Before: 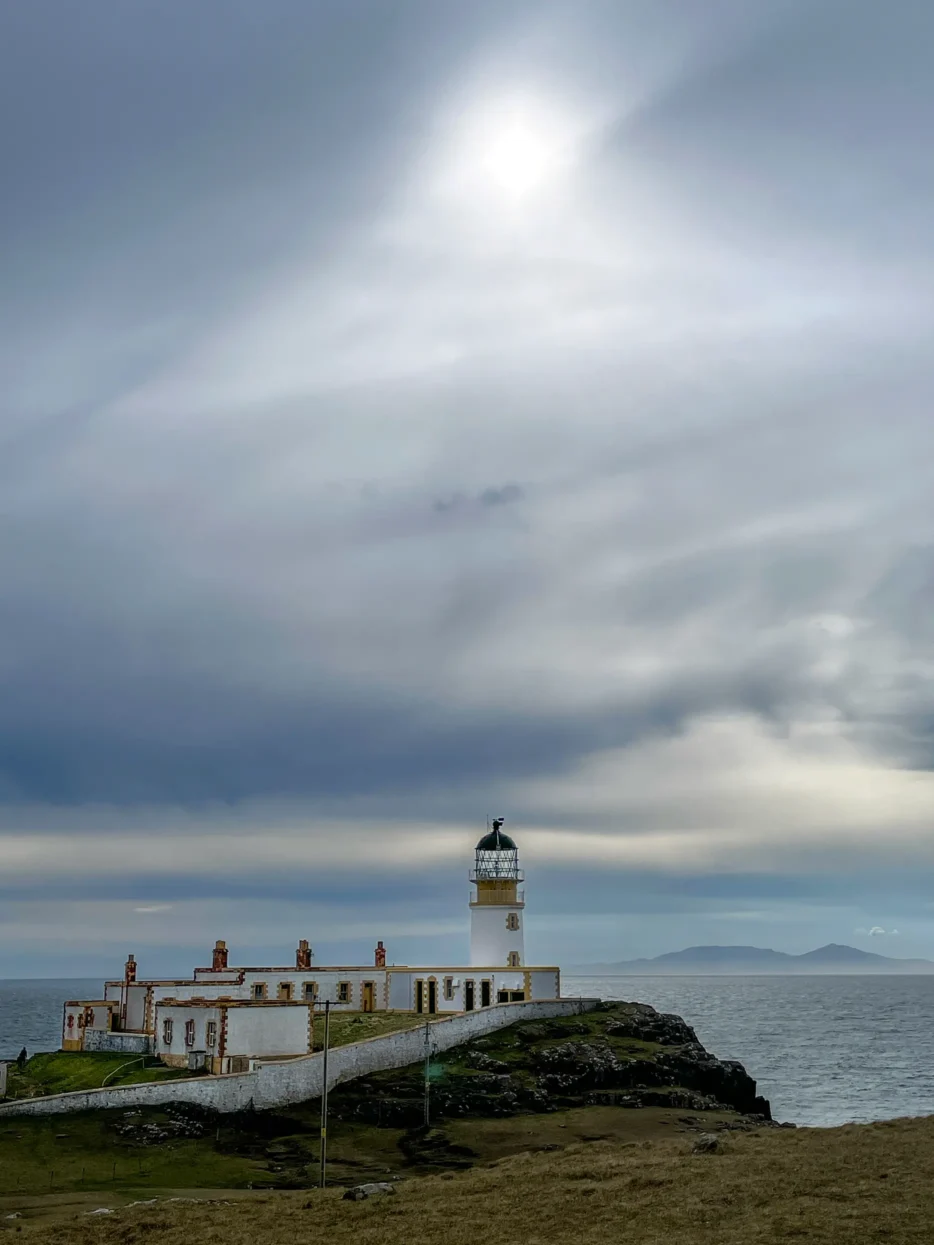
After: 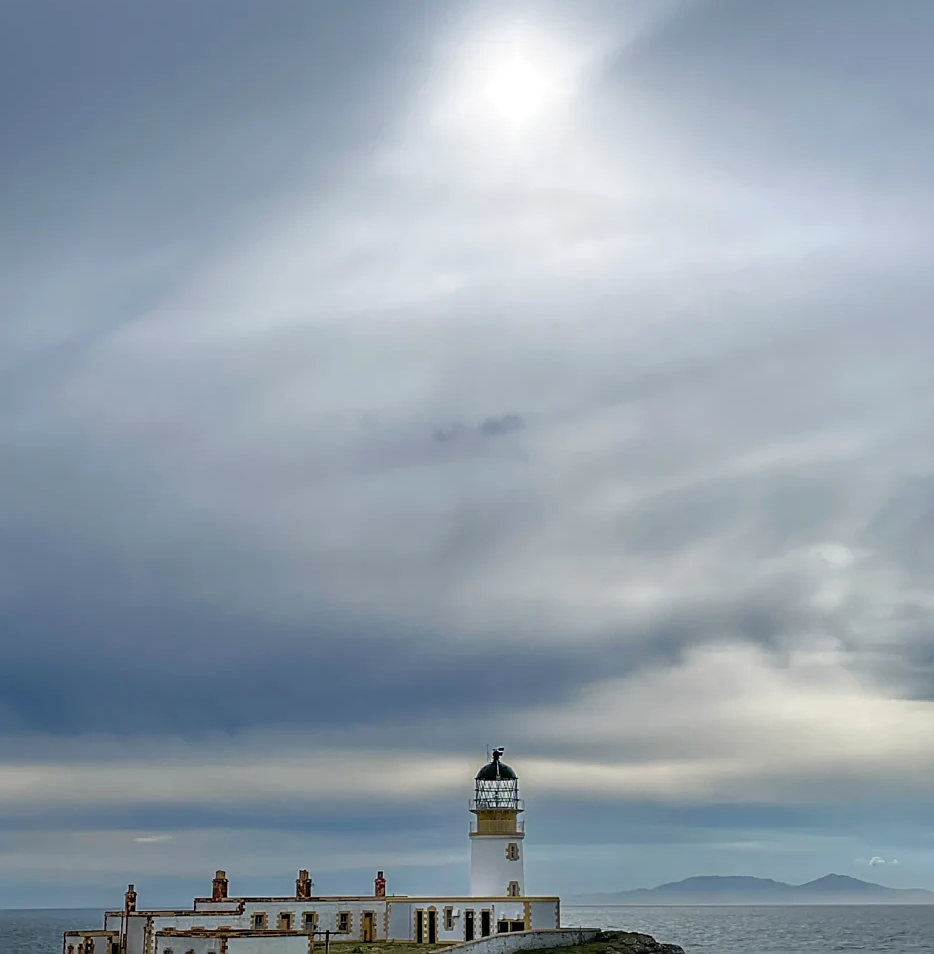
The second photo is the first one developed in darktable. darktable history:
sharpen: on, module defaults
crop: top 5.667%, bottom 17.637%
